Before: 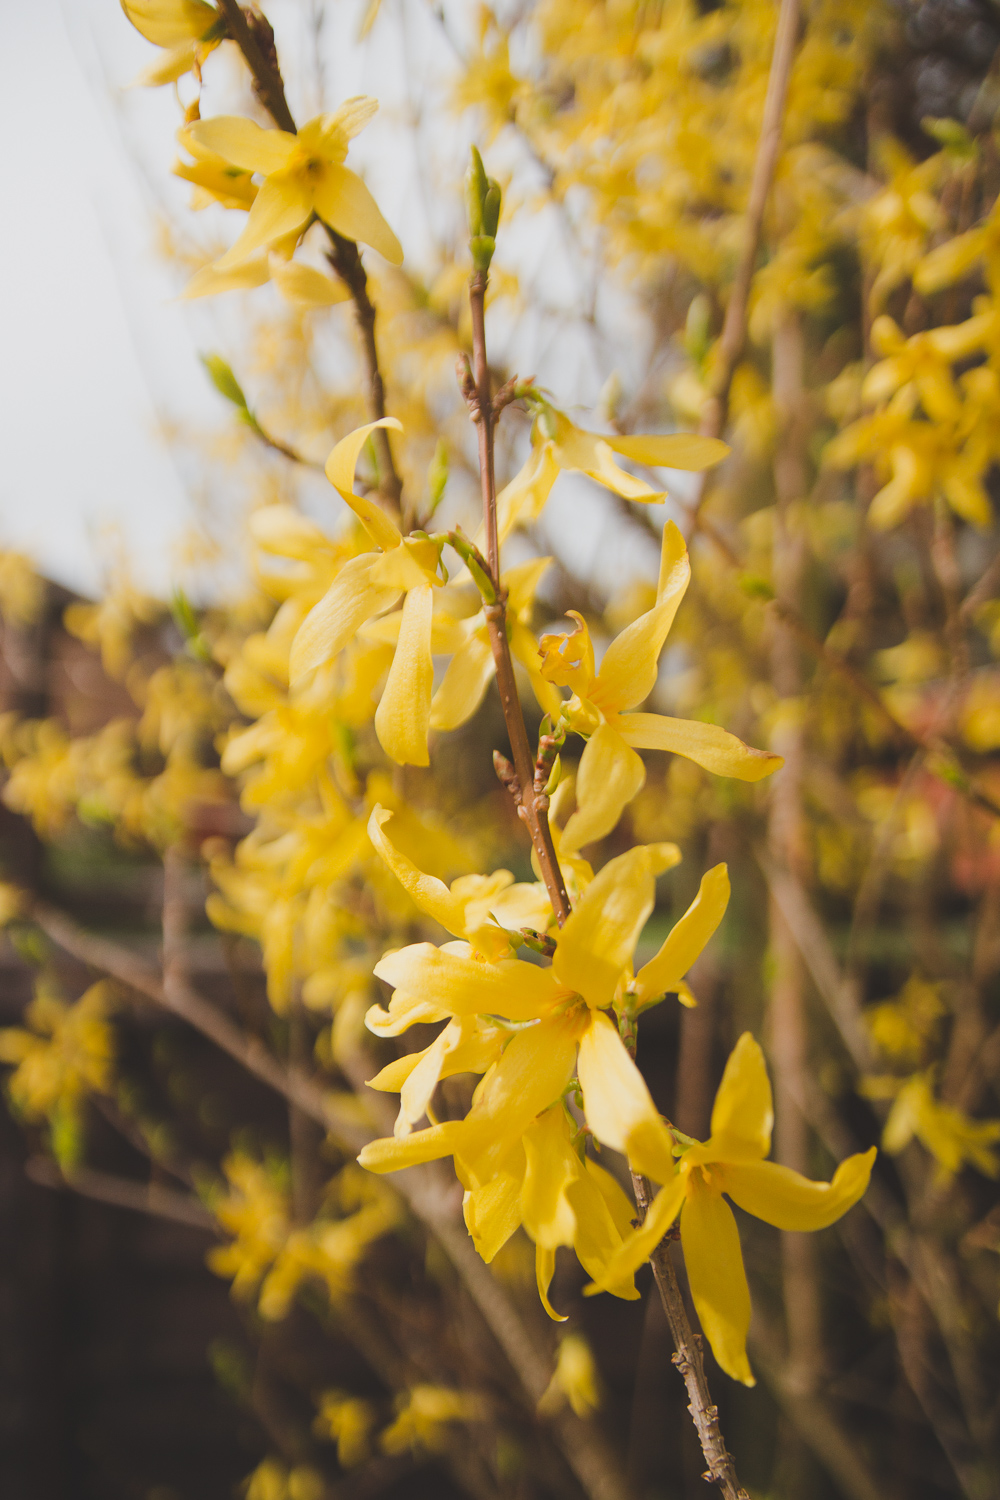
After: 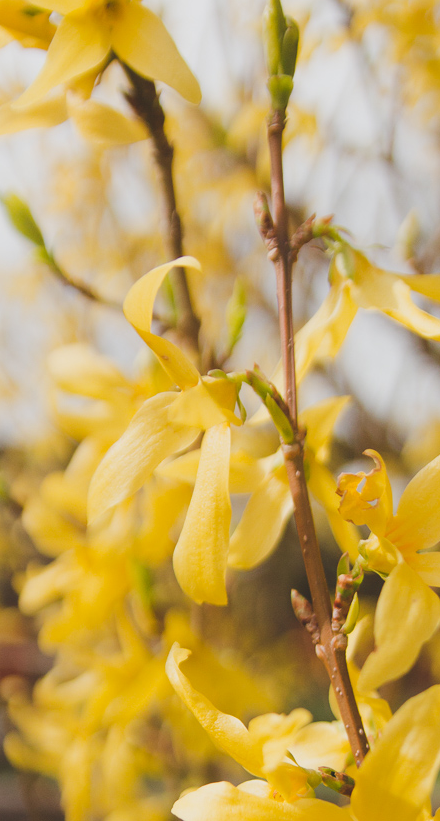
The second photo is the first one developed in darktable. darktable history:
crop: left 20.229%, top 10.774%, right 35.697%, bottom 34.431%
